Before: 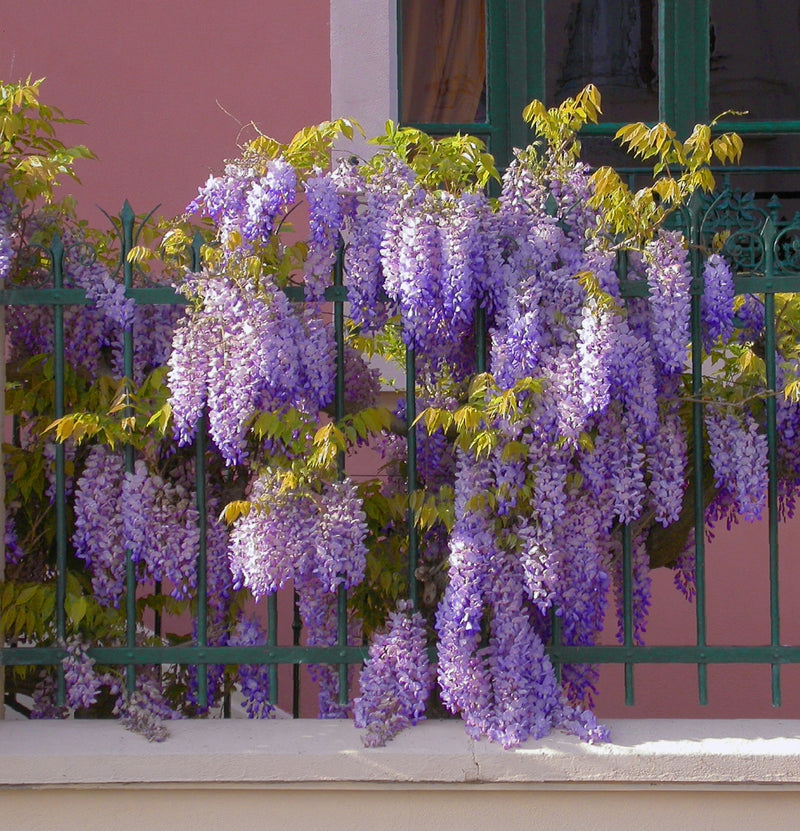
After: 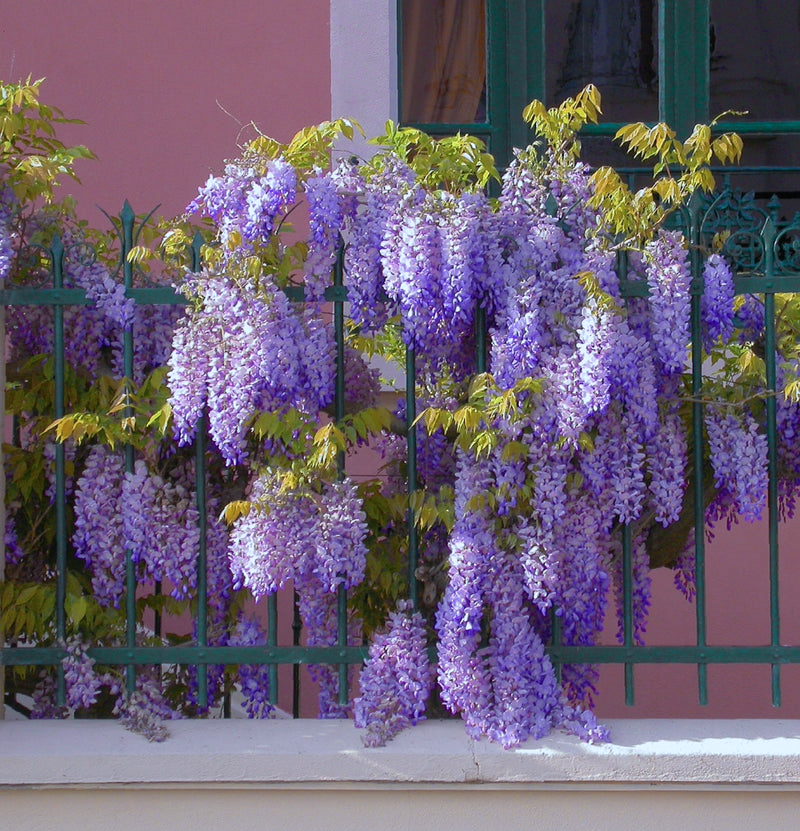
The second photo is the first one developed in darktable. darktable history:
color calibration: gray › normalize channels true, x 0.371, y 0.378, temperature 4291.15 K, gamut compression 0.018
